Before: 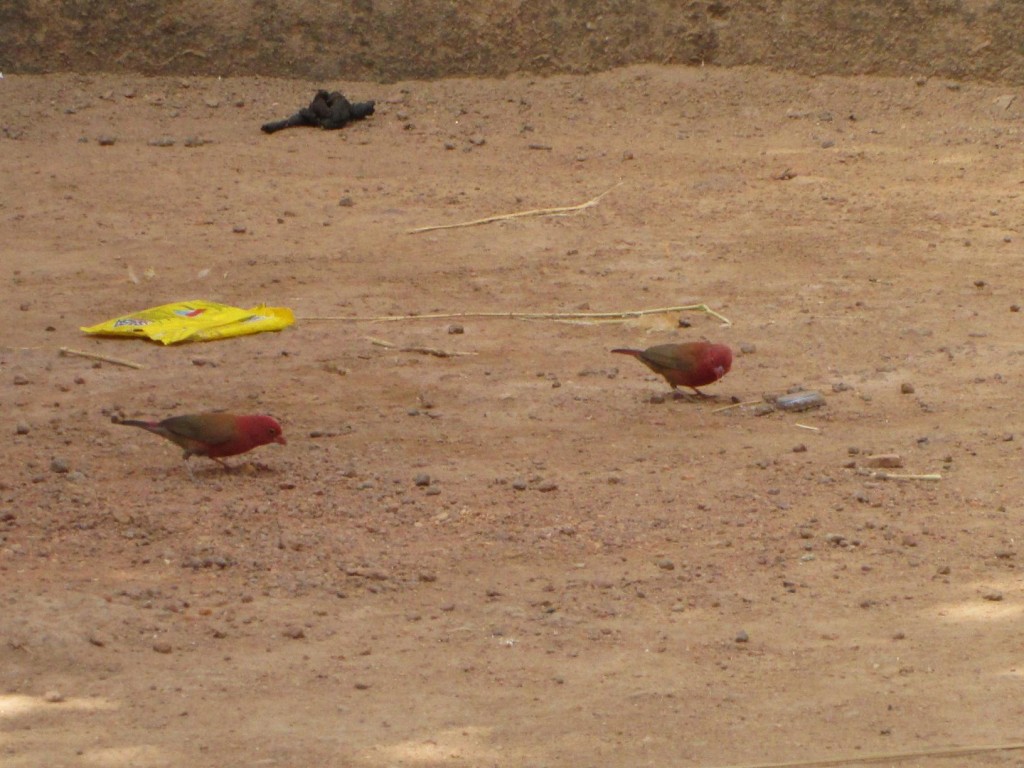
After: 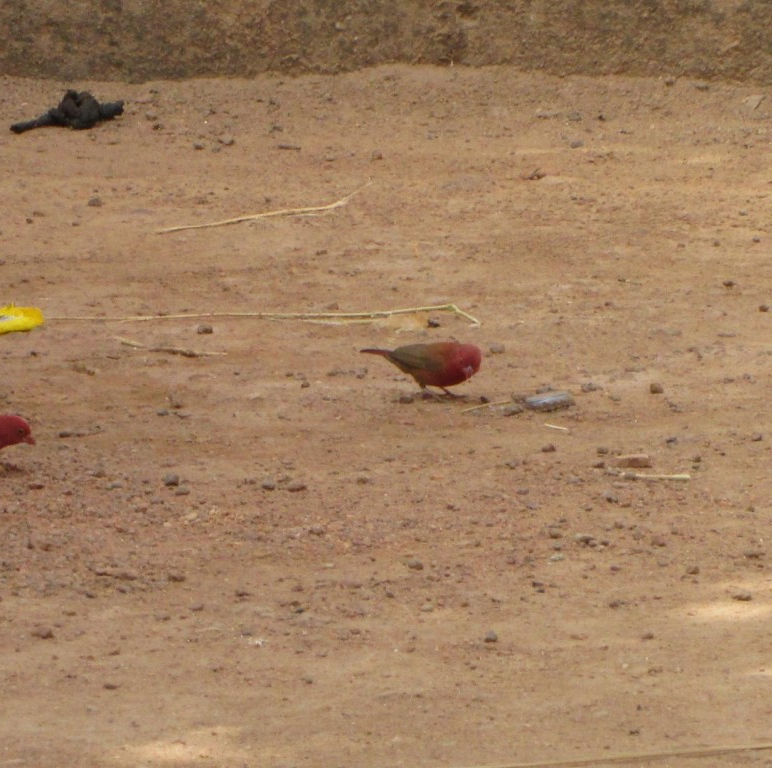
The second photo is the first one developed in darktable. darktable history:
crop and rotate: left 24.6%
tone equalizer: on, module defaults
